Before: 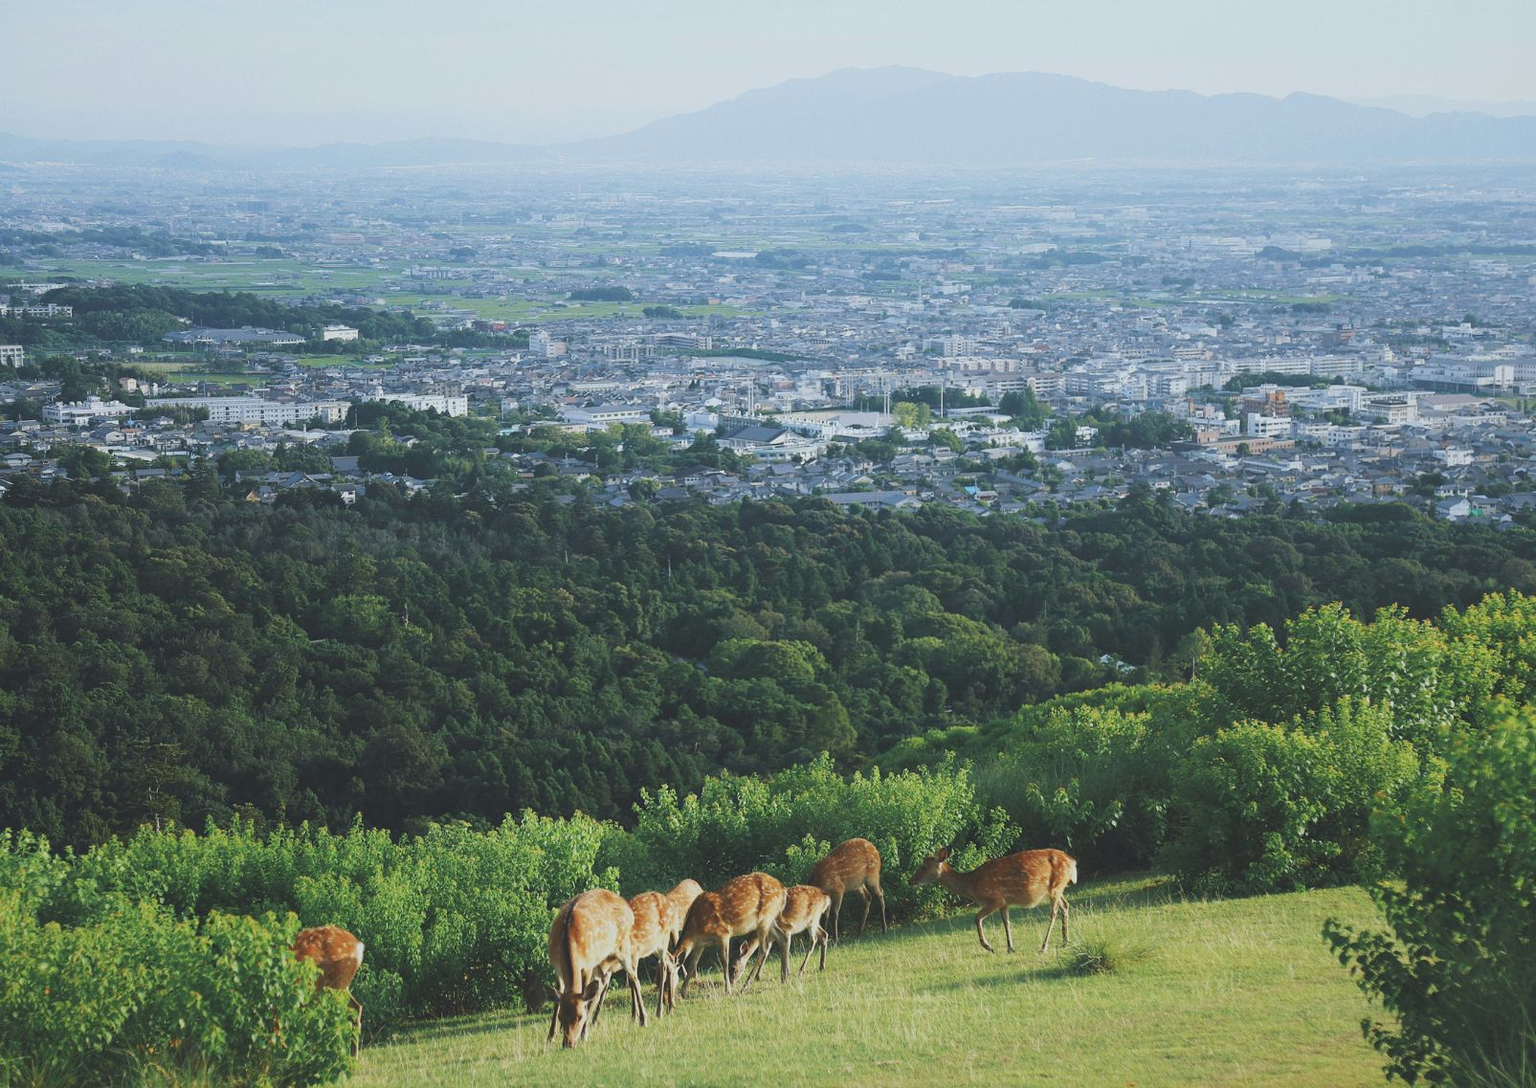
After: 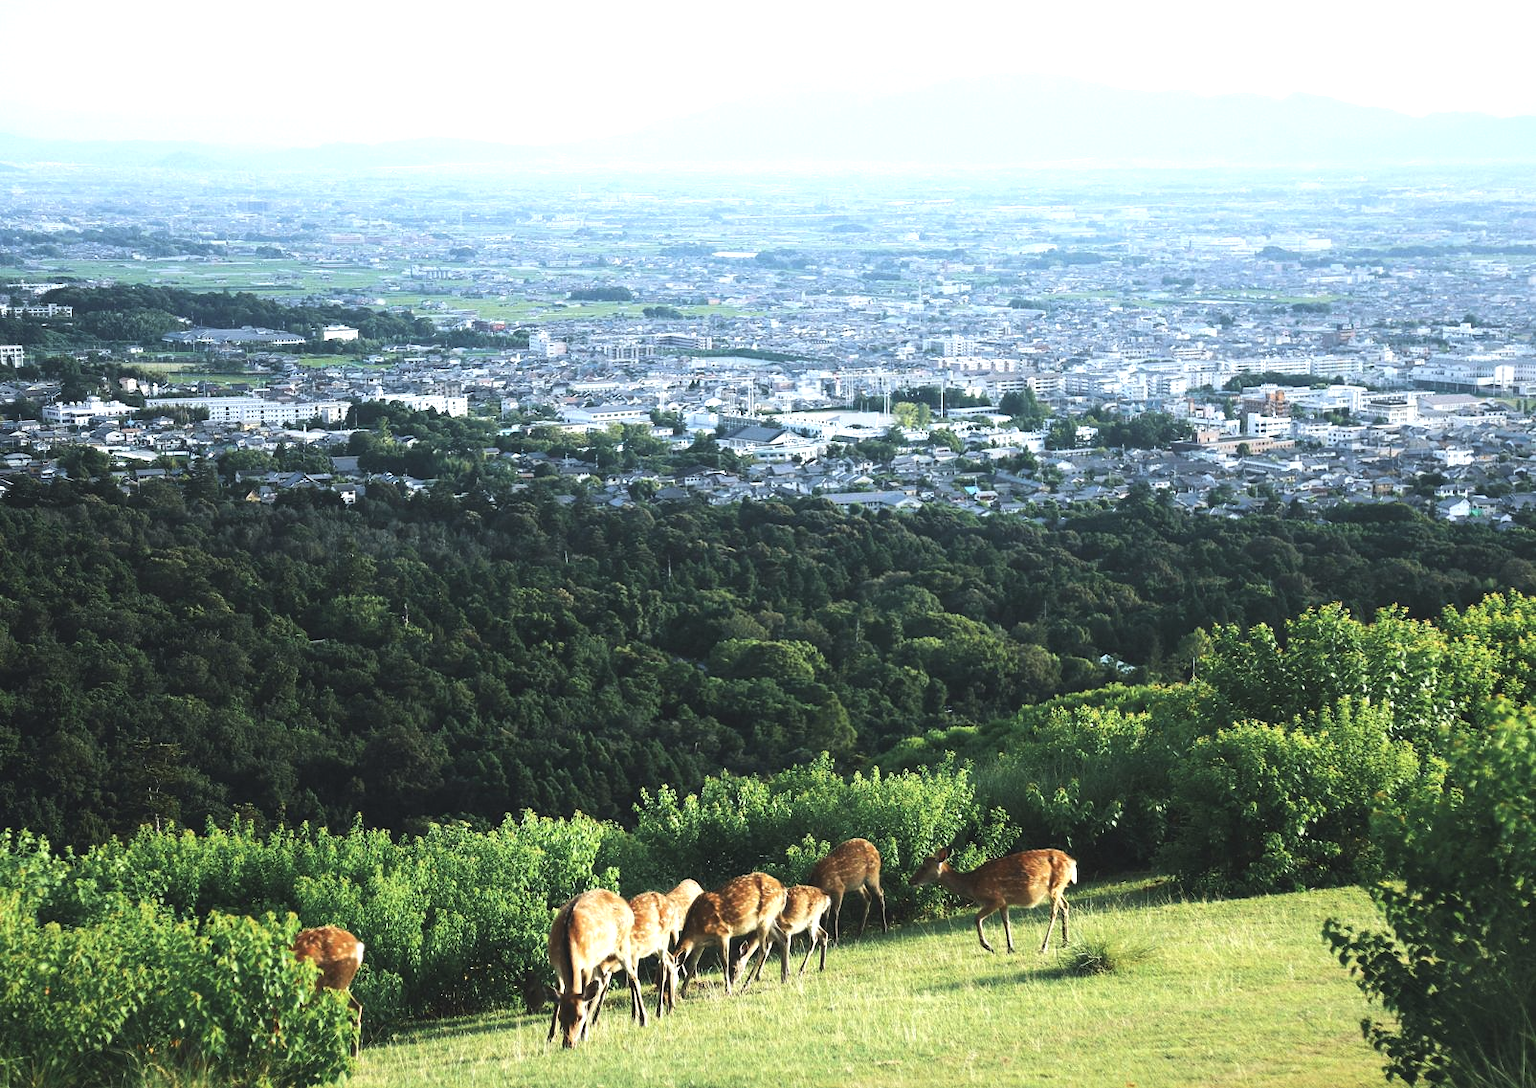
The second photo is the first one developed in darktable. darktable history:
tone equalizer: -8 EV -1.08 EV, -7 EV -1.03 EV, -6 EV -0.861 EV, -5 EV -0.544 EV, -3 EV 0.544 EV, -2 EV 0.893 EV, -1 EV 1 EV, +0 EV 1.07 EV, edges refinement/feathering 500, mask exposure compensation -1.57 EV, preserve details no
